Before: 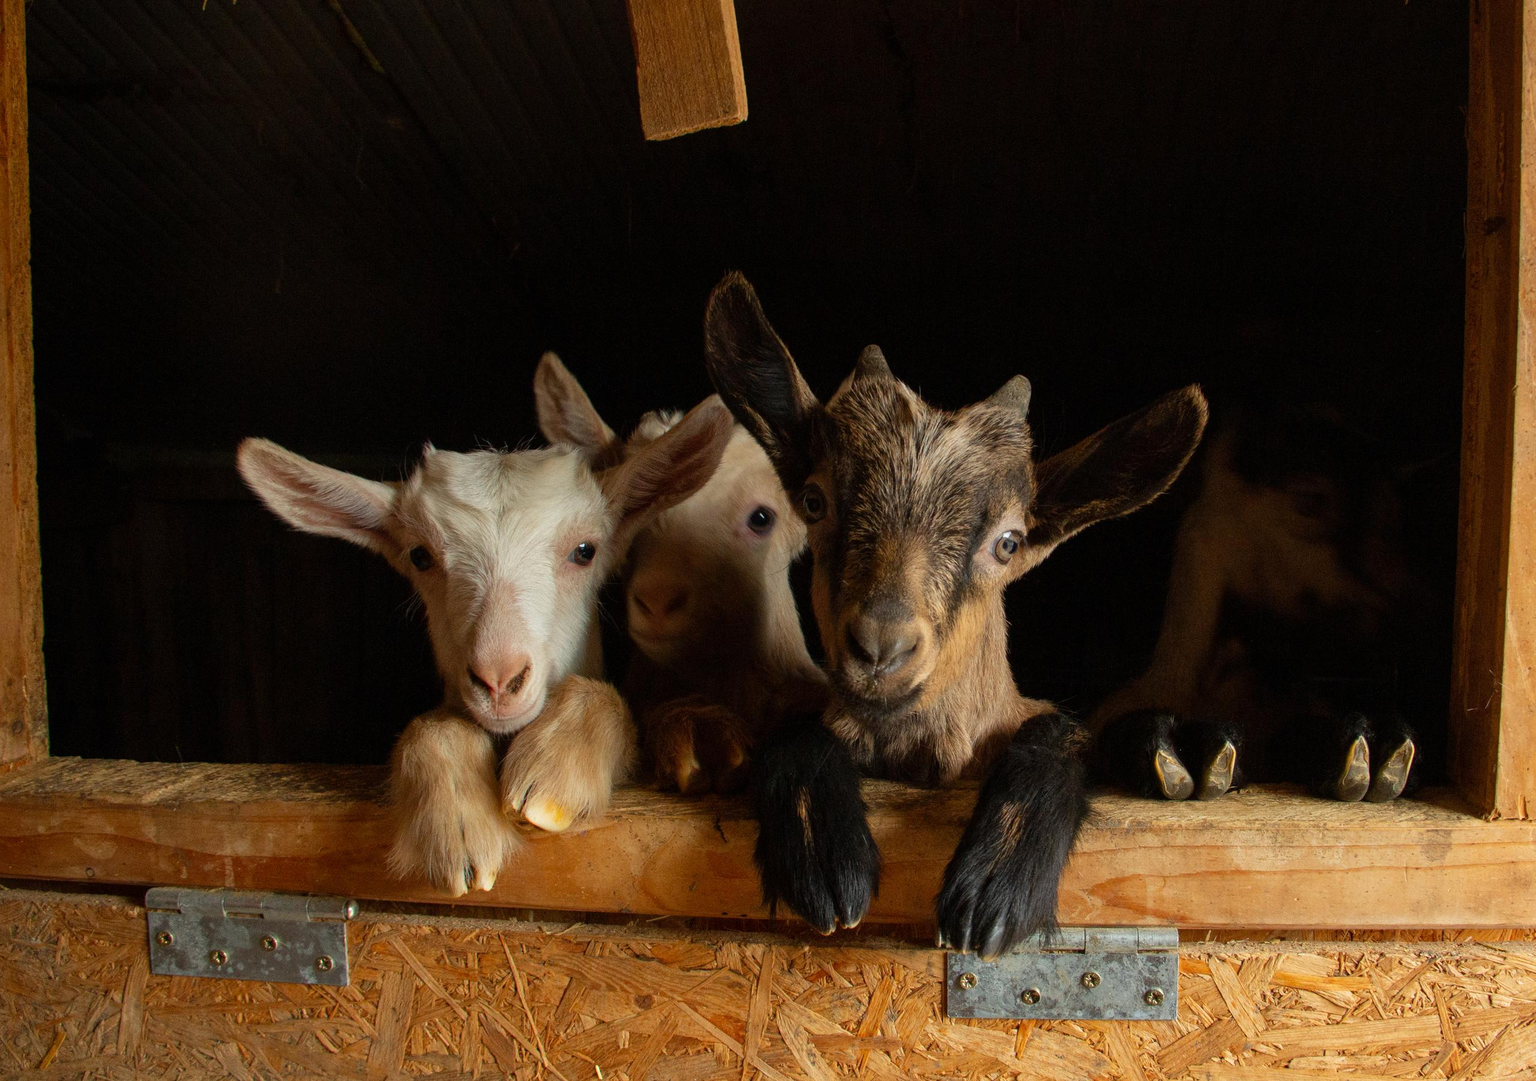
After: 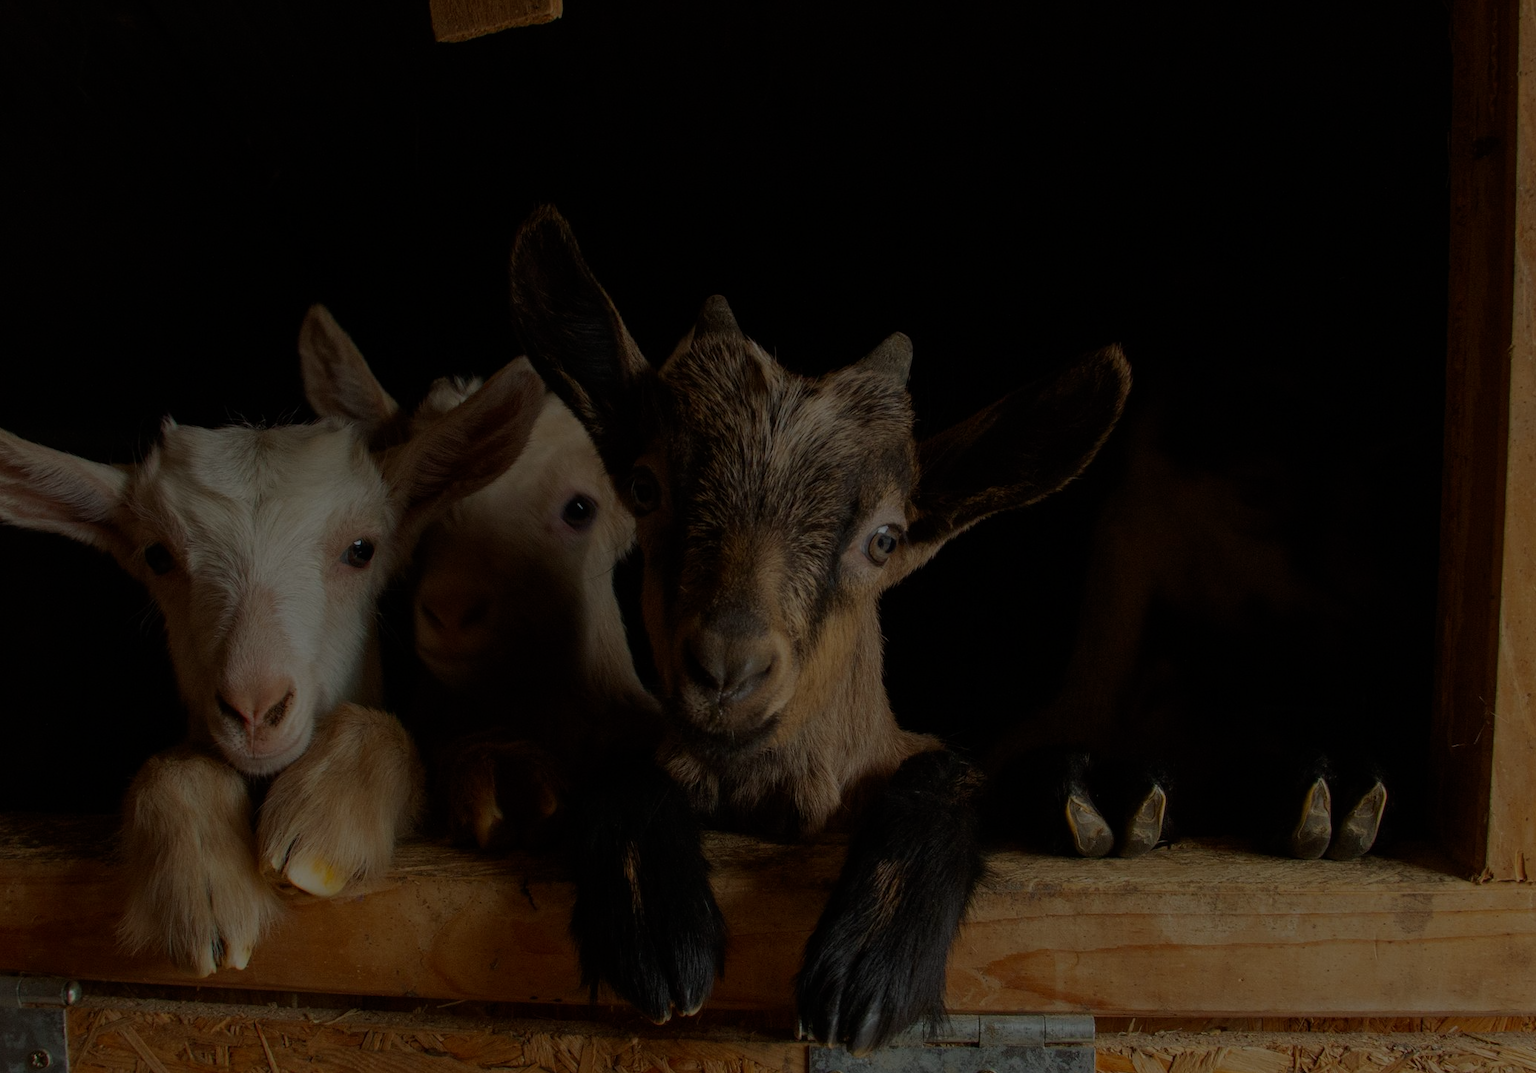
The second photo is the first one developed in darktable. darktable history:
crop: left 19.097%, top 9.846%, bottom 9.771%
exposure: exposure -2.396 EV, compensate highlight preservation false
